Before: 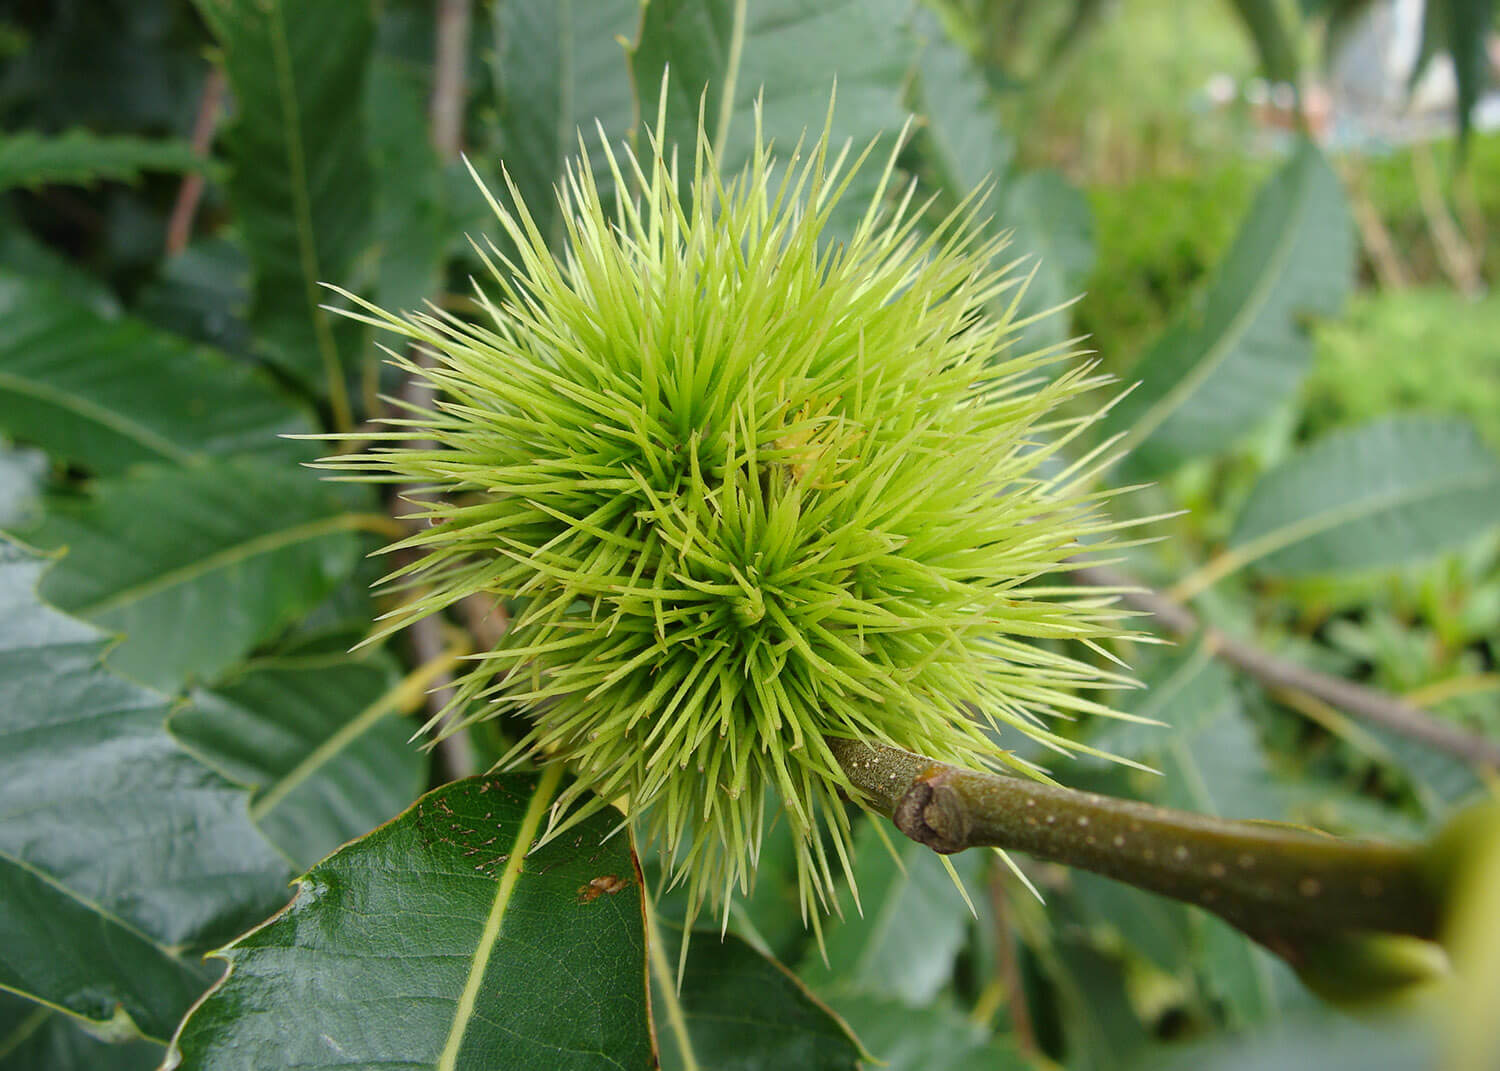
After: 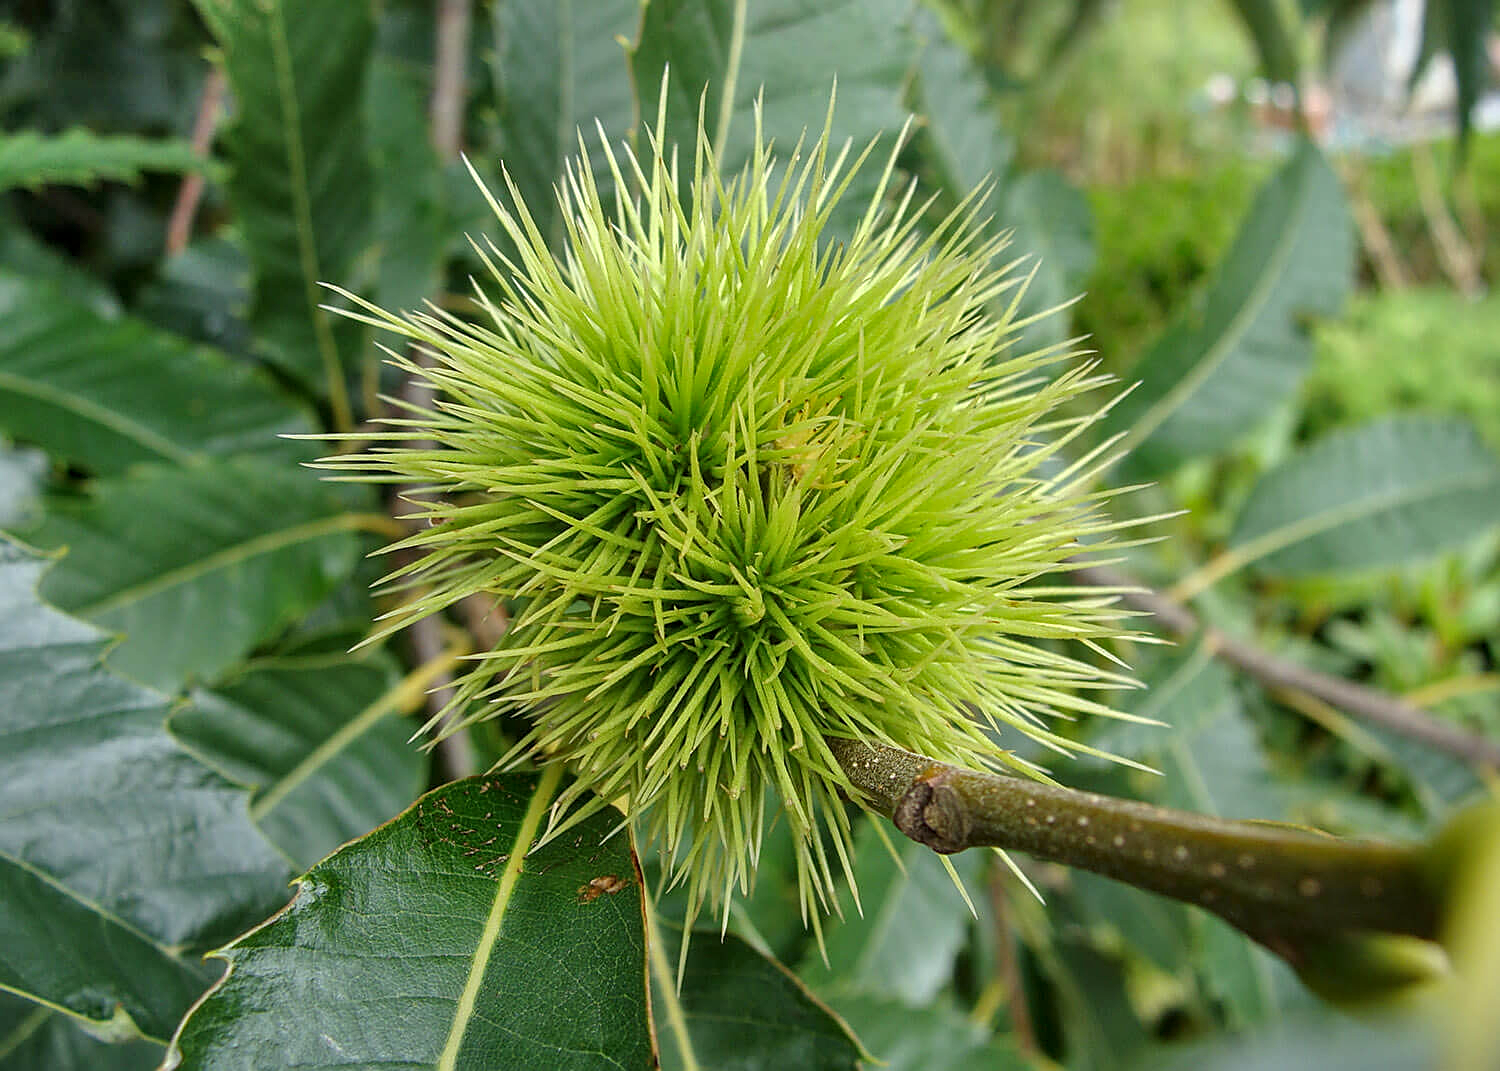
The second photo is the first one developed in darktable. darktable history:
shadows and highlights: shadows 60.15, soften with gaussian
sharpen: on, module defaults
local contrast: on, module defaults
